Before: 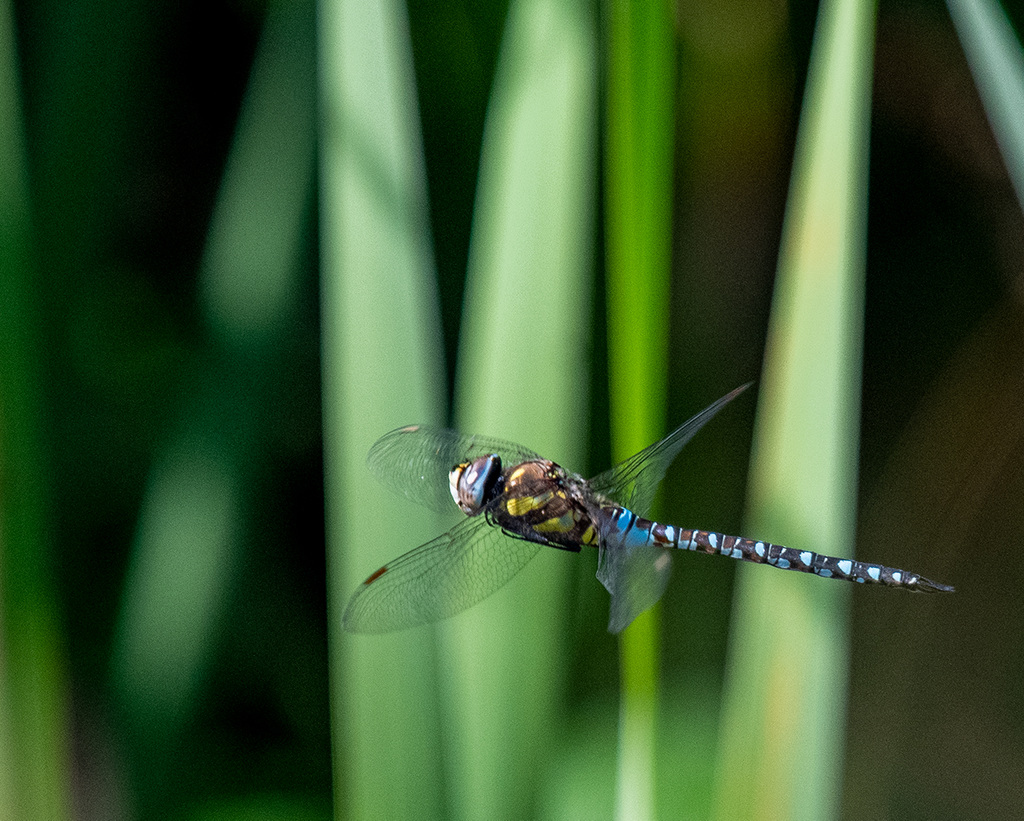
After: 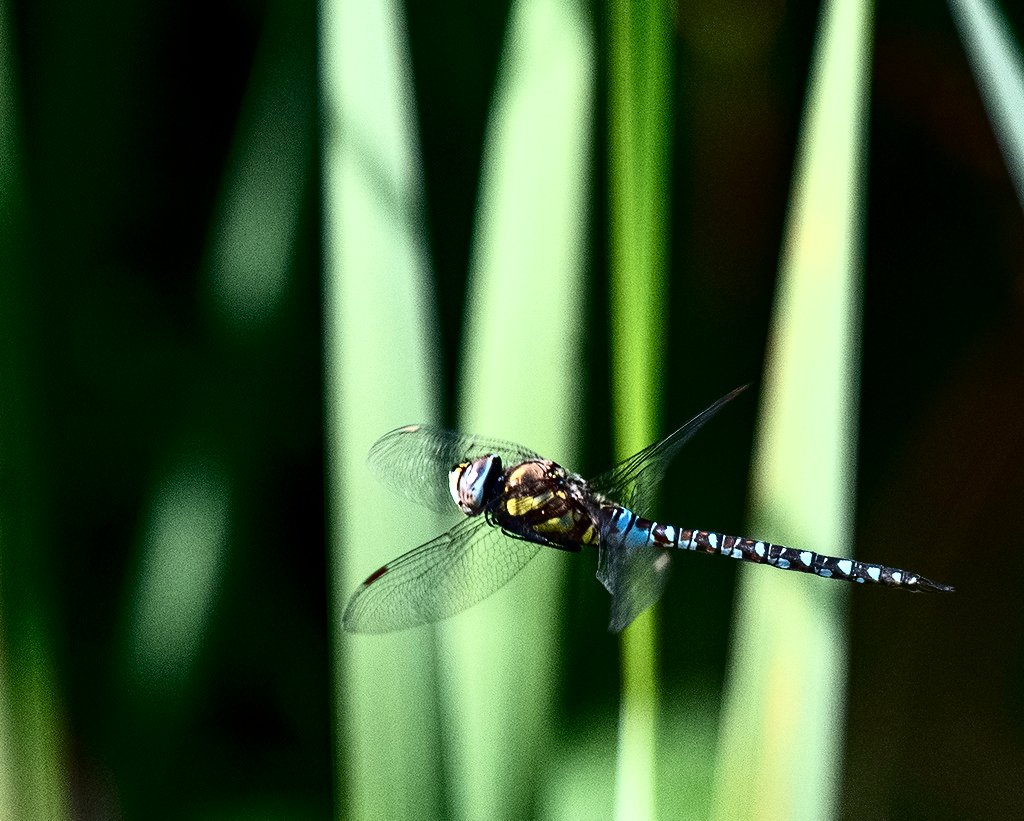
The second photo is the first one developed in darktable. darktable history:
tone curve: curves: ch0 [(0, 0) (0.003, 0.001) (0.011, 0.005) (0.025, 0.01) (0.044, 0.016) (0.069, 0.019) (0.1, 0.024) (0.136, 0.03) (0.177, 0.045) (0.224, 0.071) (0.277, 0.122) (0.335, 0.202) (0.399, 0.326) (0.468, 0.471) (0.543, 0.638) (0.623, 0.798) (0.709, 0.913) (0.801, 0.97) (0.898, 0.983) (1, 1)], color space Lab, independent channels, preserve colors none
